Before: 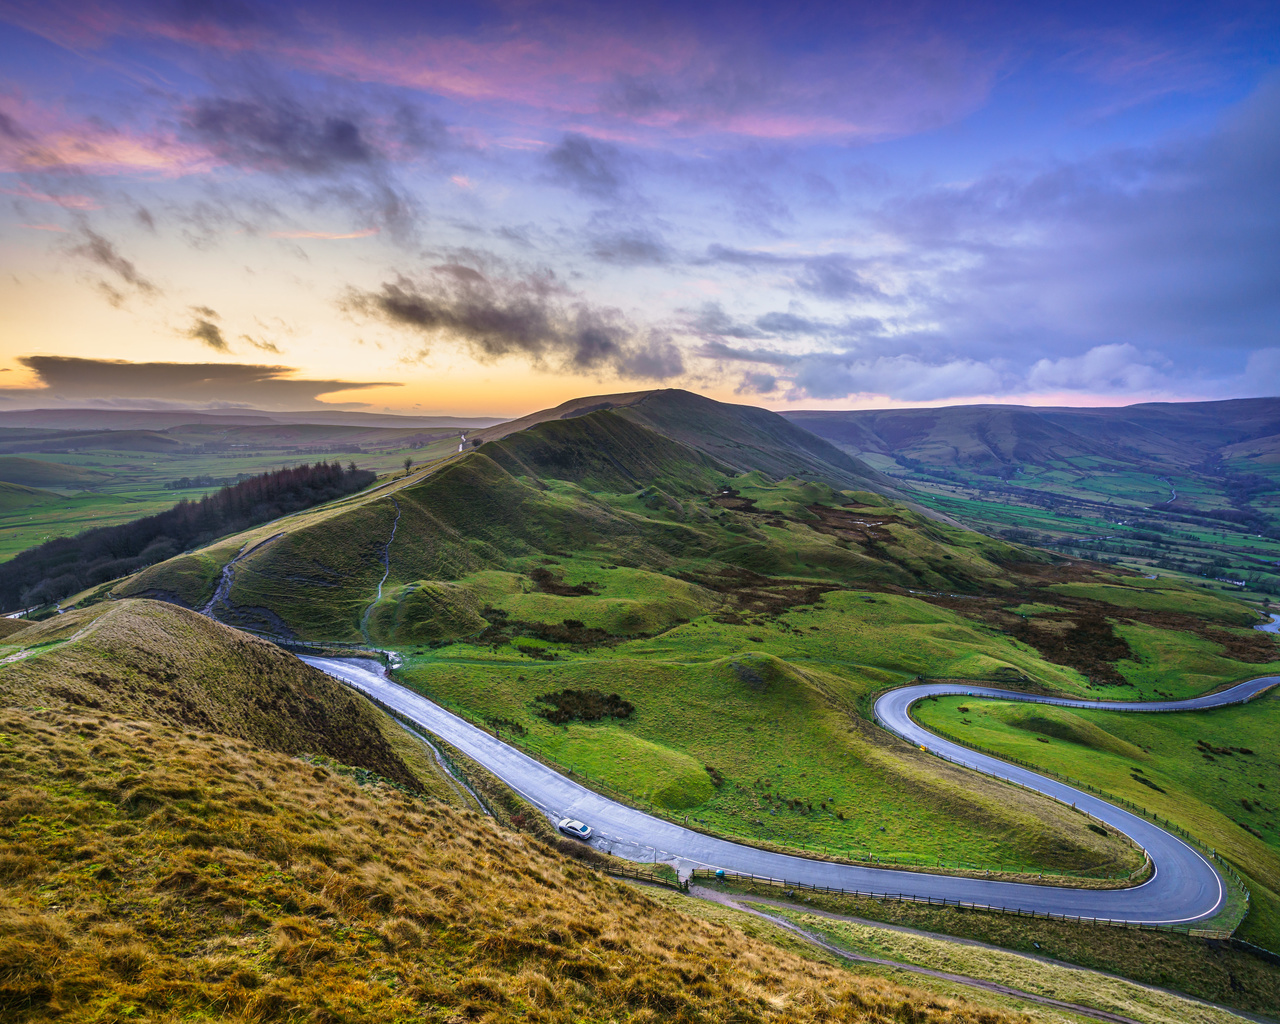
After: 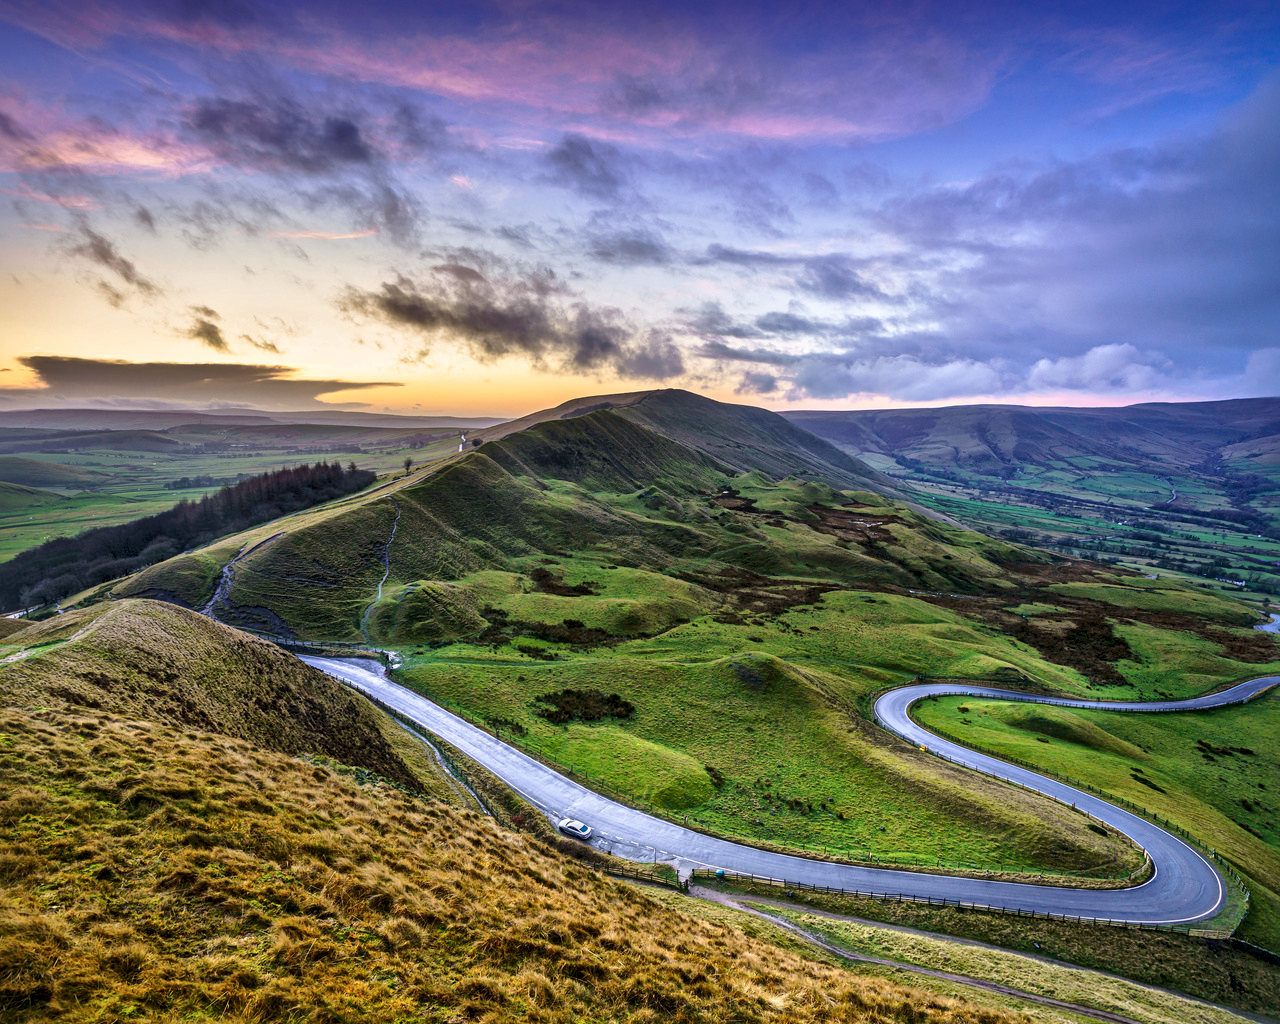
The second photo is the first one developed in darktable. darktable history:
local contrast: mode bilateral grid, contrast 20, coarseness 19, detail 163%, midtone range 0.2
